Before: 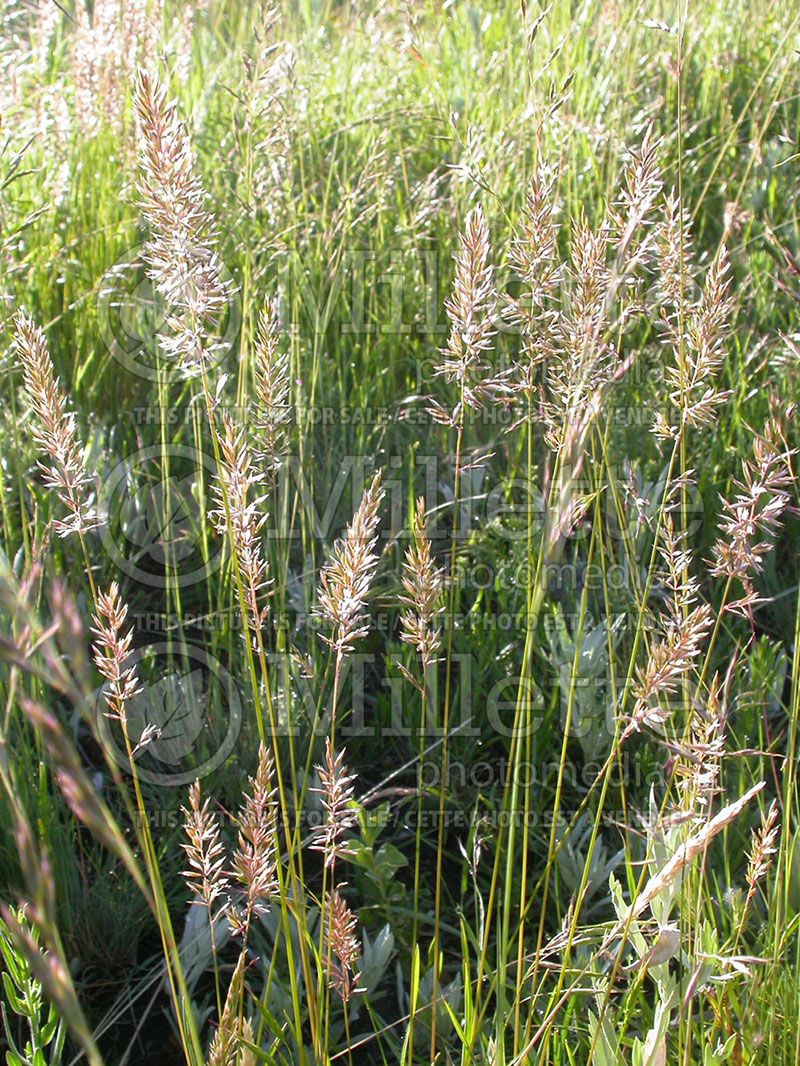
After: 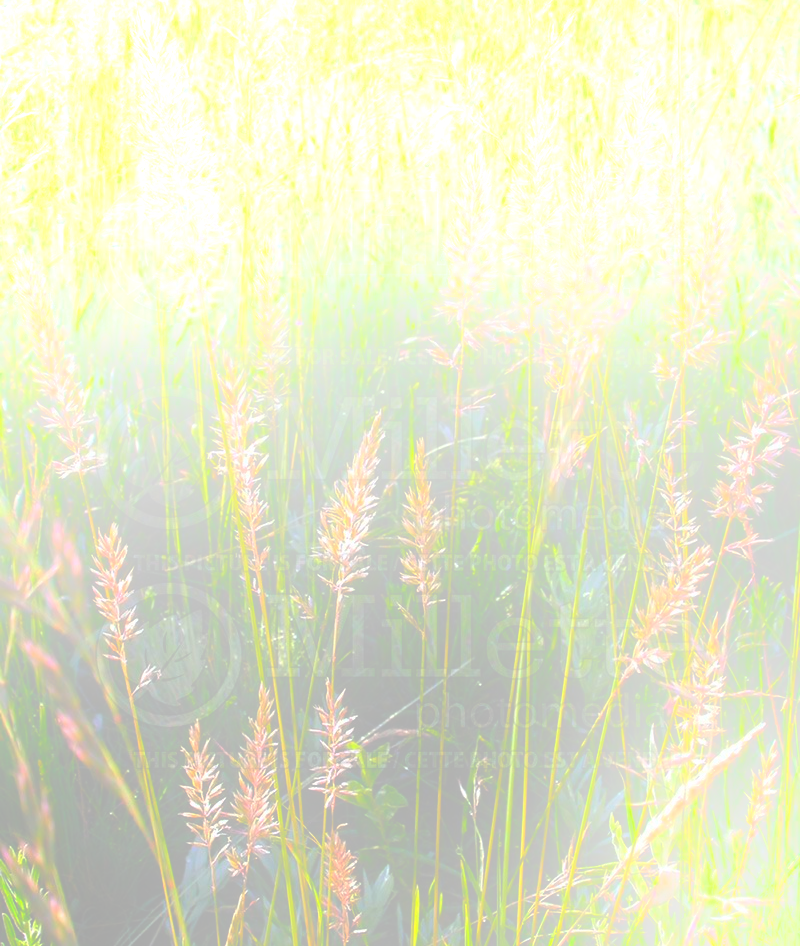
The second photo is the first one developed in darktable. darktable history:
bloom: size 25%, threshold 5%, strength 90%
rgb curve: curves: ch0 [(0, 0.186) (0.314, 0.284) (0.775, 0.708) (1, 1)], compensate middle gray true, preserve colors none
exposure: compensate highlight preservation false
crop and rotate: top 5.609%, bottom 5.609%
